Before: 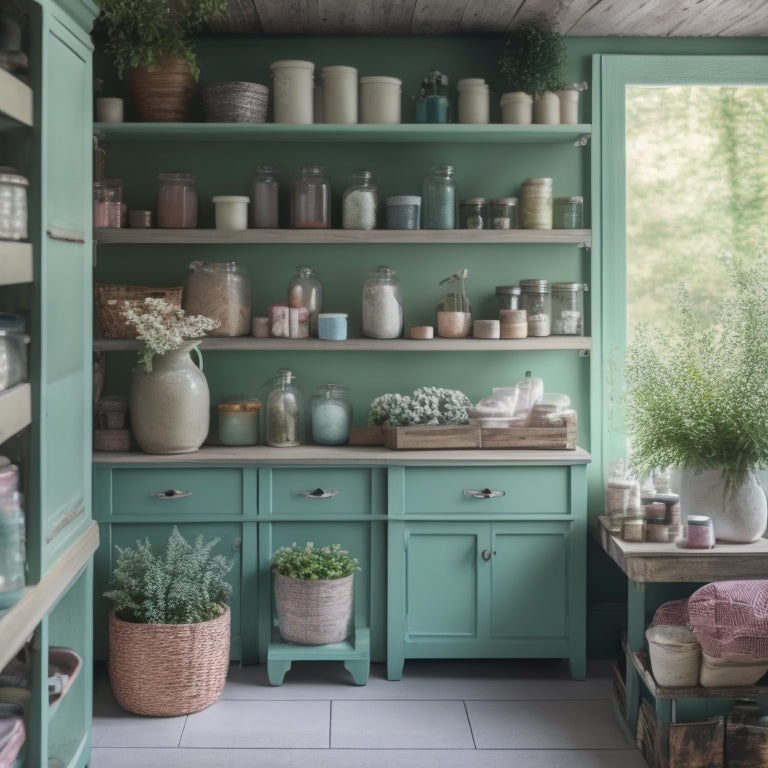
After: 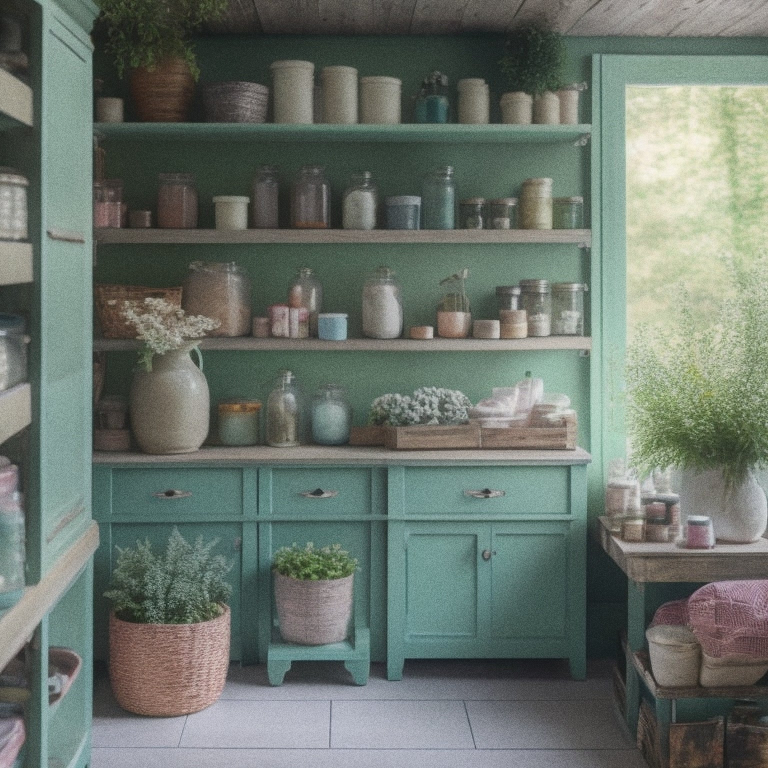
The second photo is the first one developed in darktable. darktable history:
contrast equalizer: y [[0.46, 0.454, 0.451, 0.451, 0.455, 0.46], [0.5 ×6], [0.5 ×6], [0 ×6], [0 ×6]]
grain: coarseness 0.09 ISO
